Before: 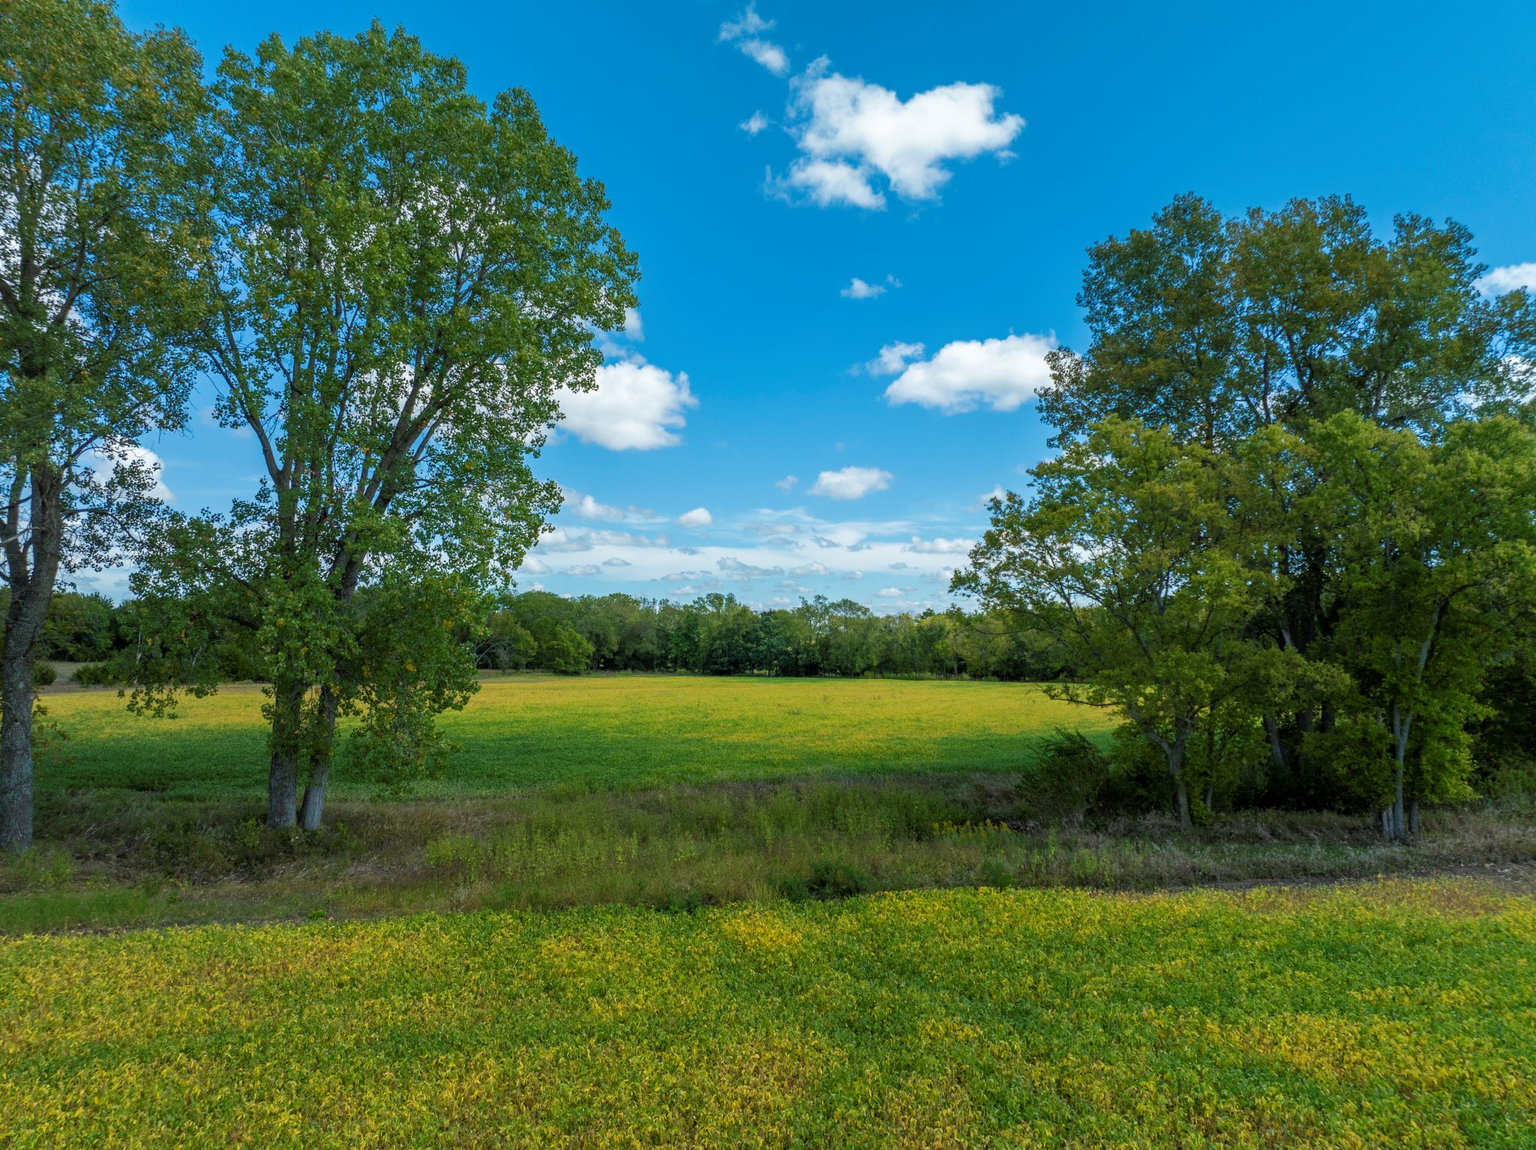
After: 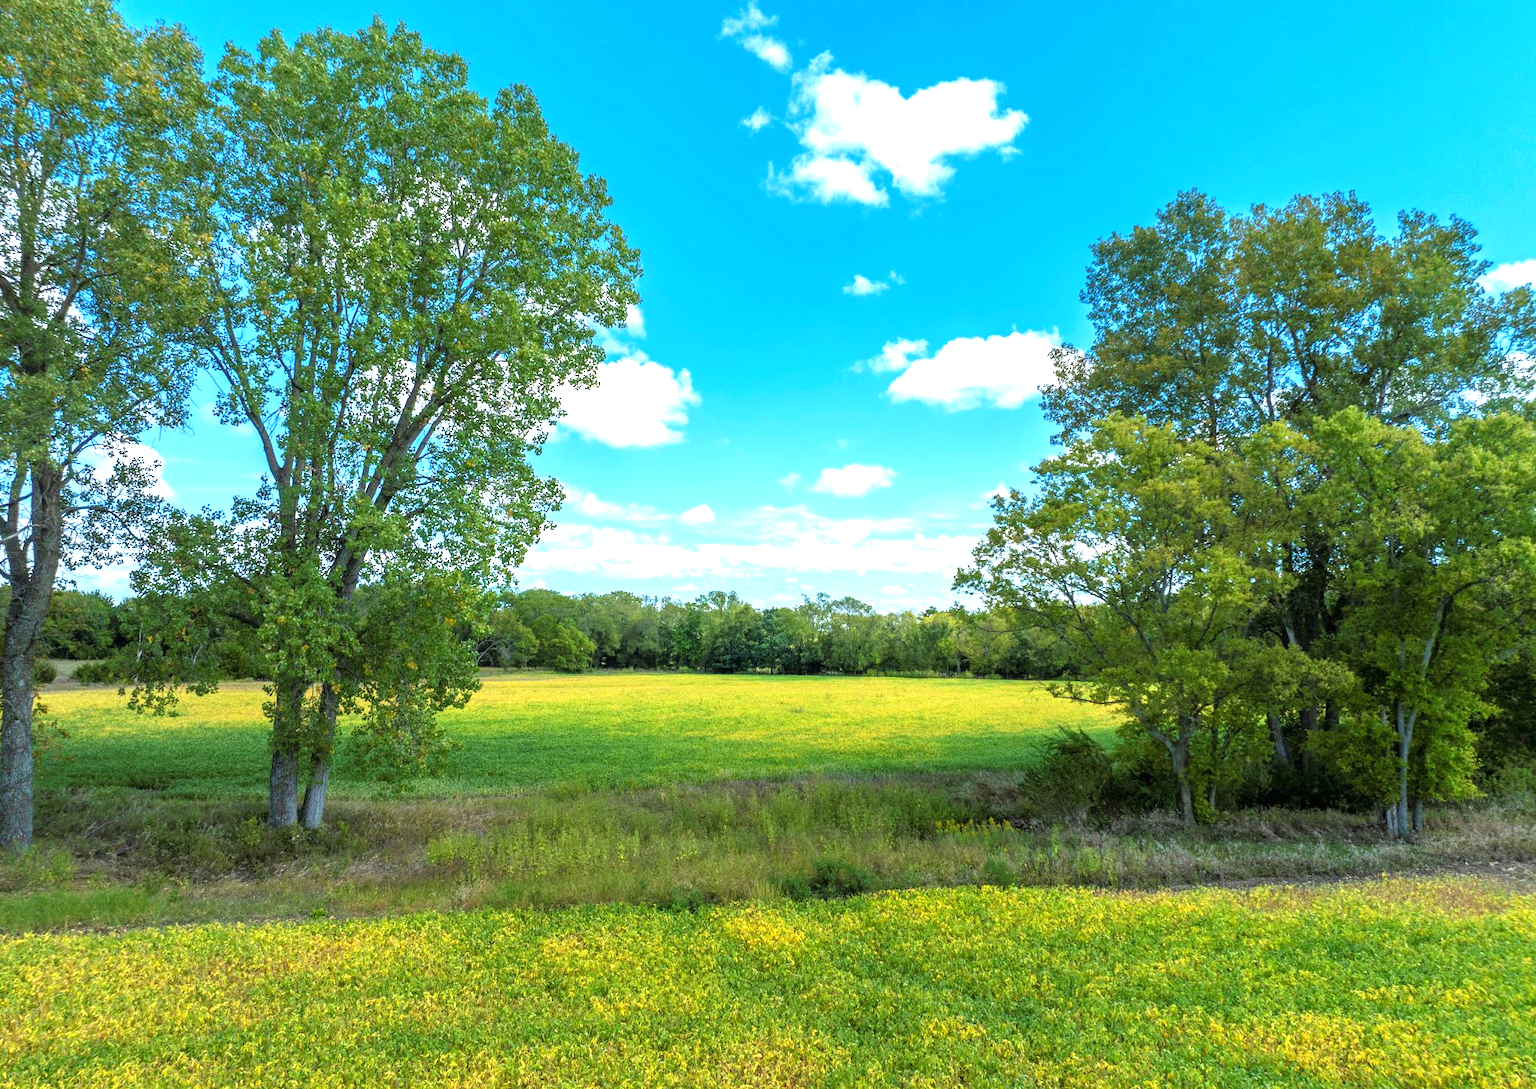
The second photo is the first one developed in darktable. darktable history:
crop: top 0.448%, right 0.264%, bottom 5.045%
exposure: black level correction 0, exposure 1.2 EV, compensate exposure bias true, compensate highlight preservation false
